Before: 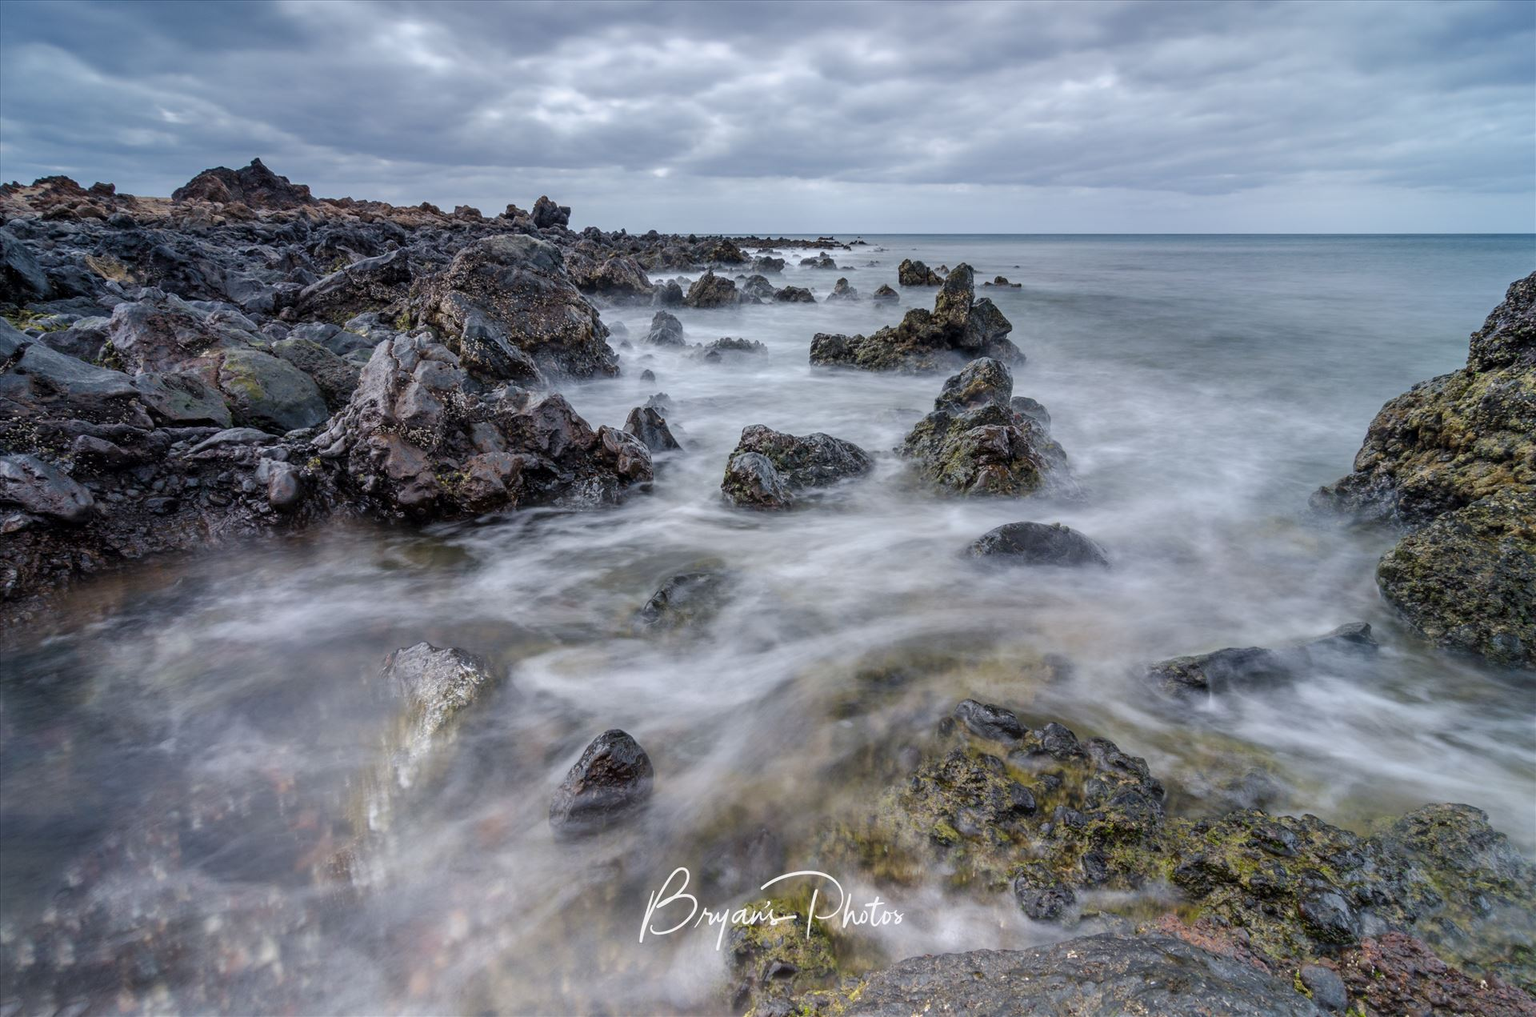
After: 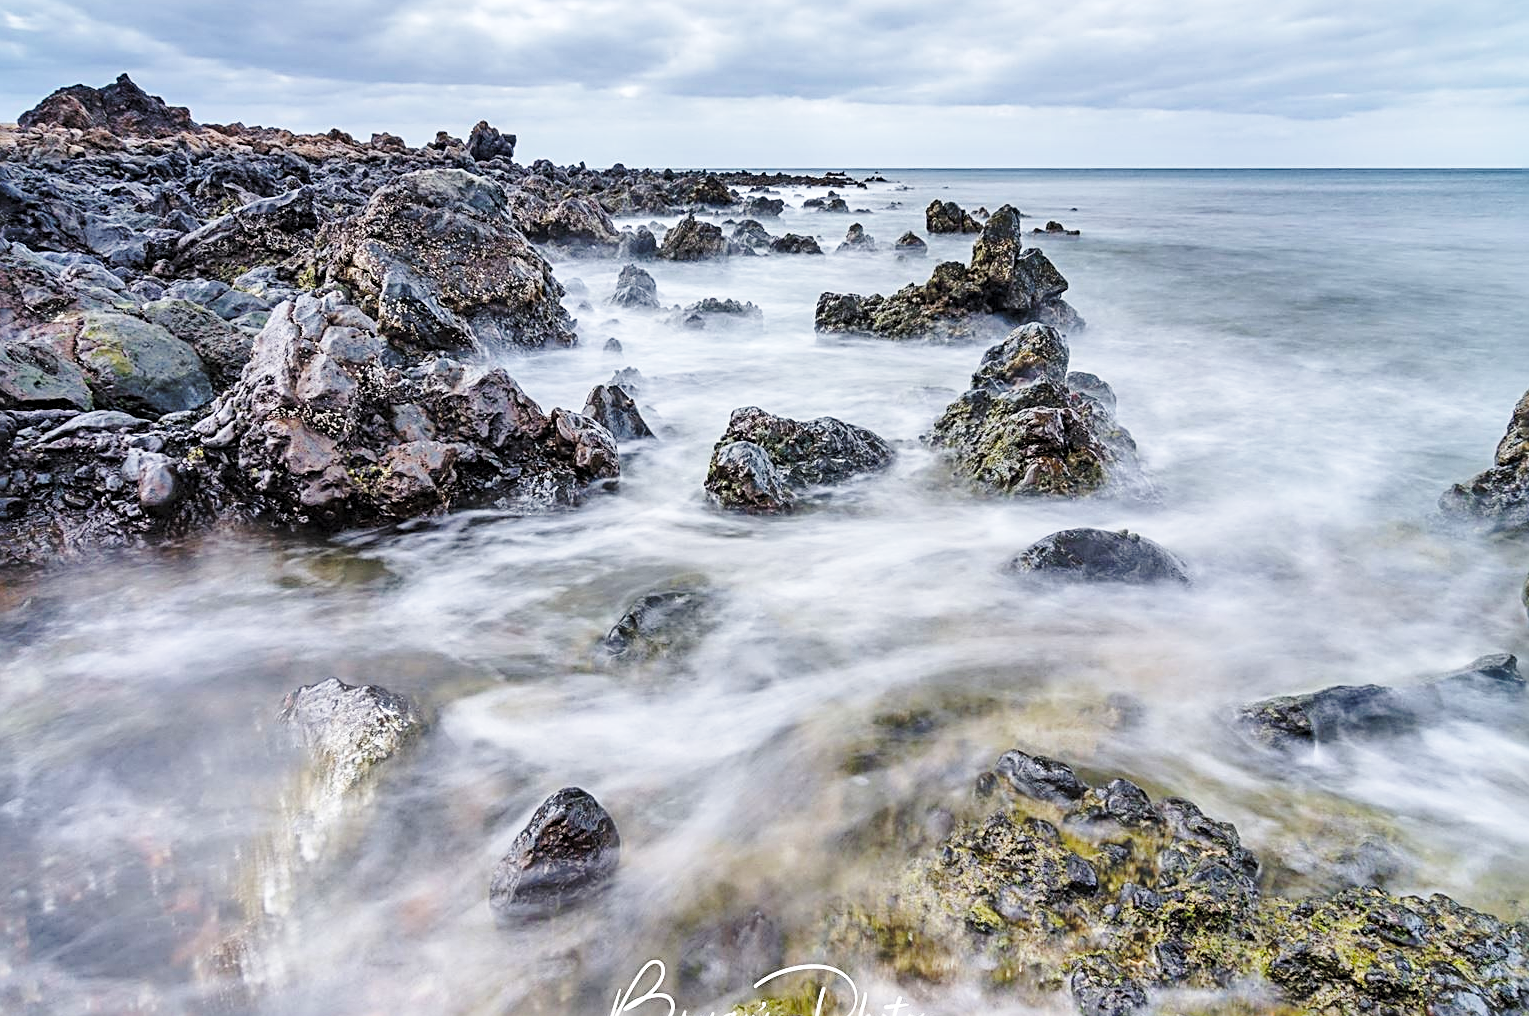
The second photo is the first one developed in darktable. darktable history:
base curve: curves: ch0 [(0, 0) (0.028, 0.03) (0.121, 0.232) (0.46, 0.748) (0.859, 0.968) (1, 1)], preserve colors none
contrast brightness saturation: brightness 0.144
sharpen: radius 2.64, amount 0.671
crop and rotate: left 10.308%, top 9.821%, right 10.007%, bottom 10.209%
shadows and highlights: white point adjustment 1.07, soften with gaussian
